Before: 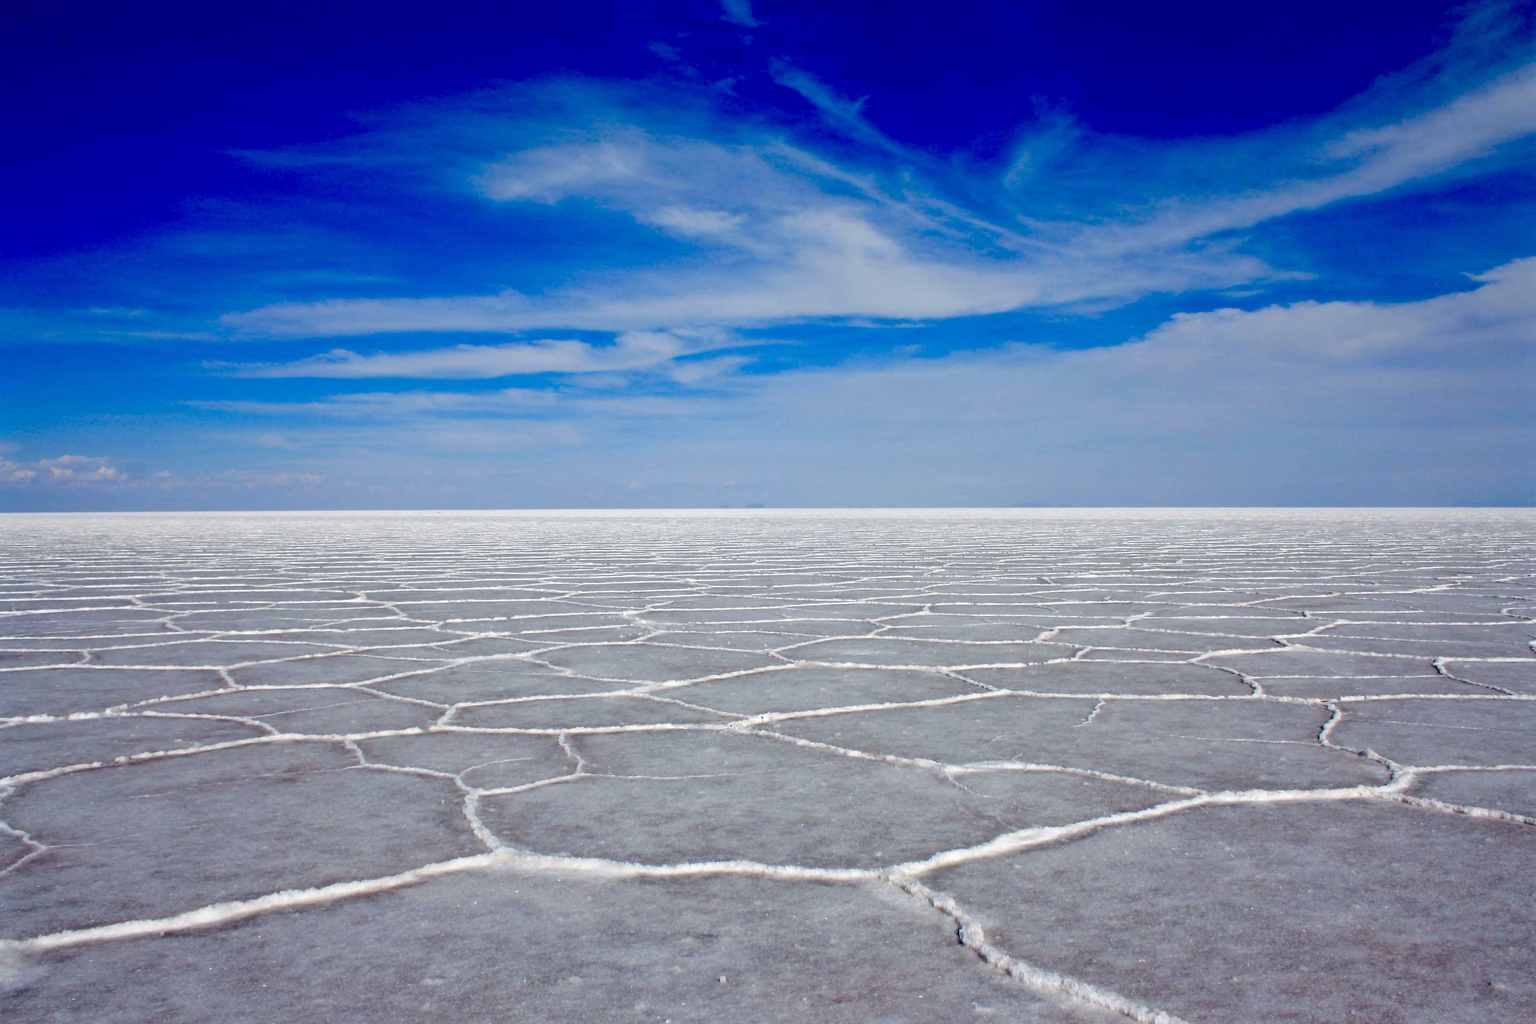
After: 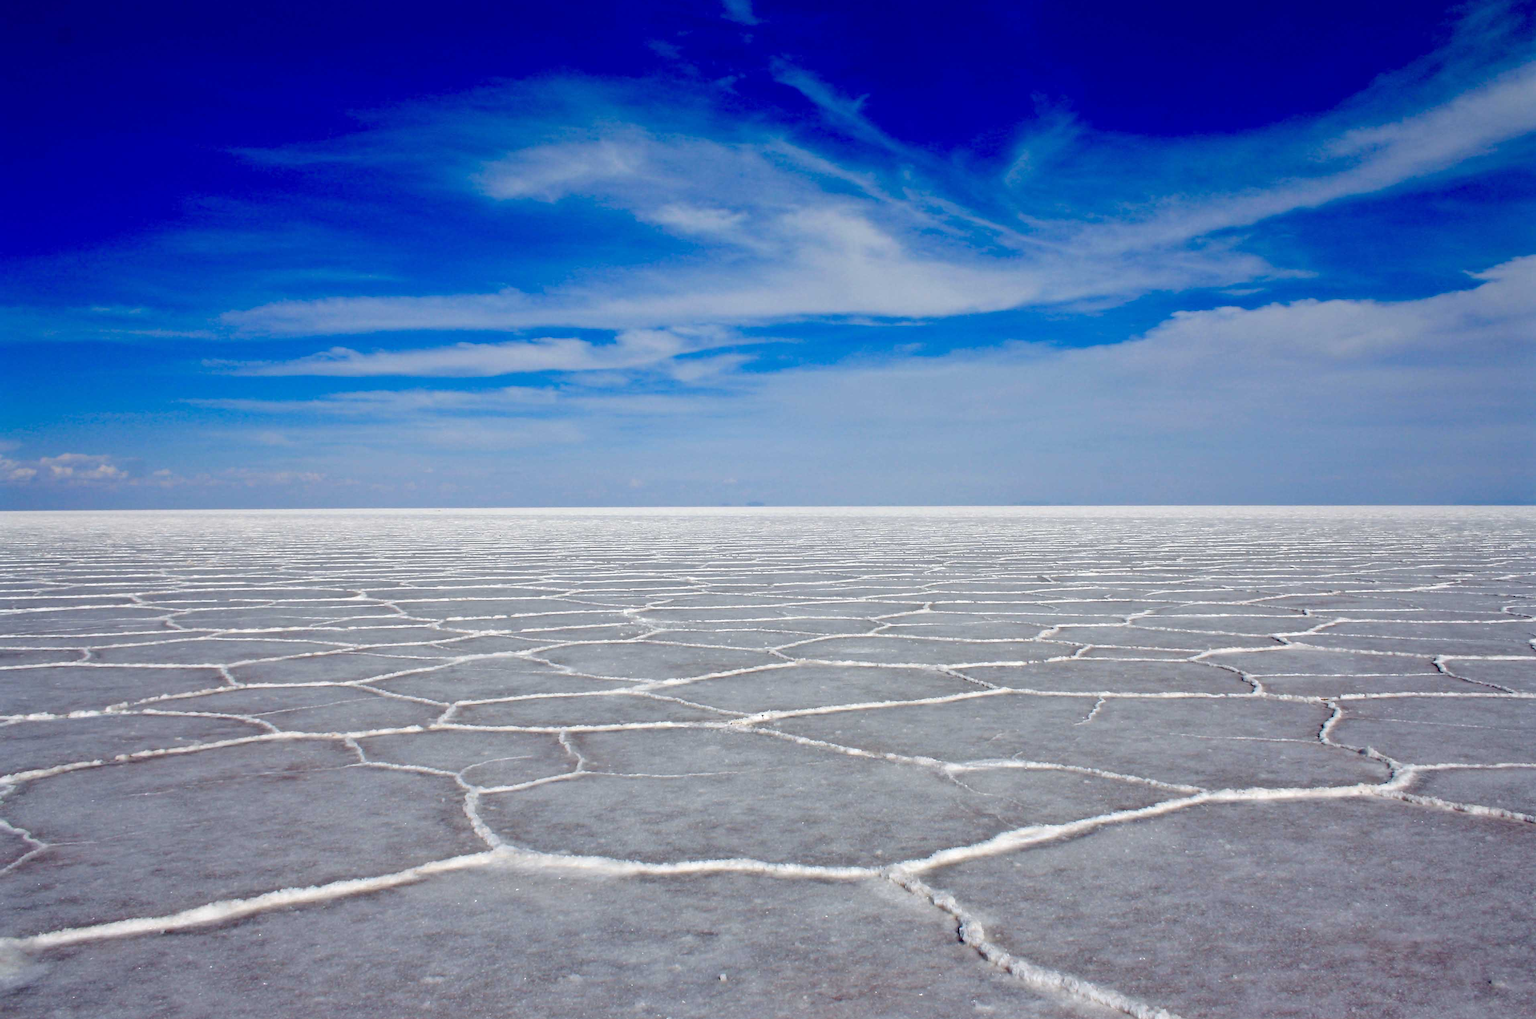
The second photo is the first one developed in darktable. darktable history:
crop: top 0.209%, bottom 0.151%
